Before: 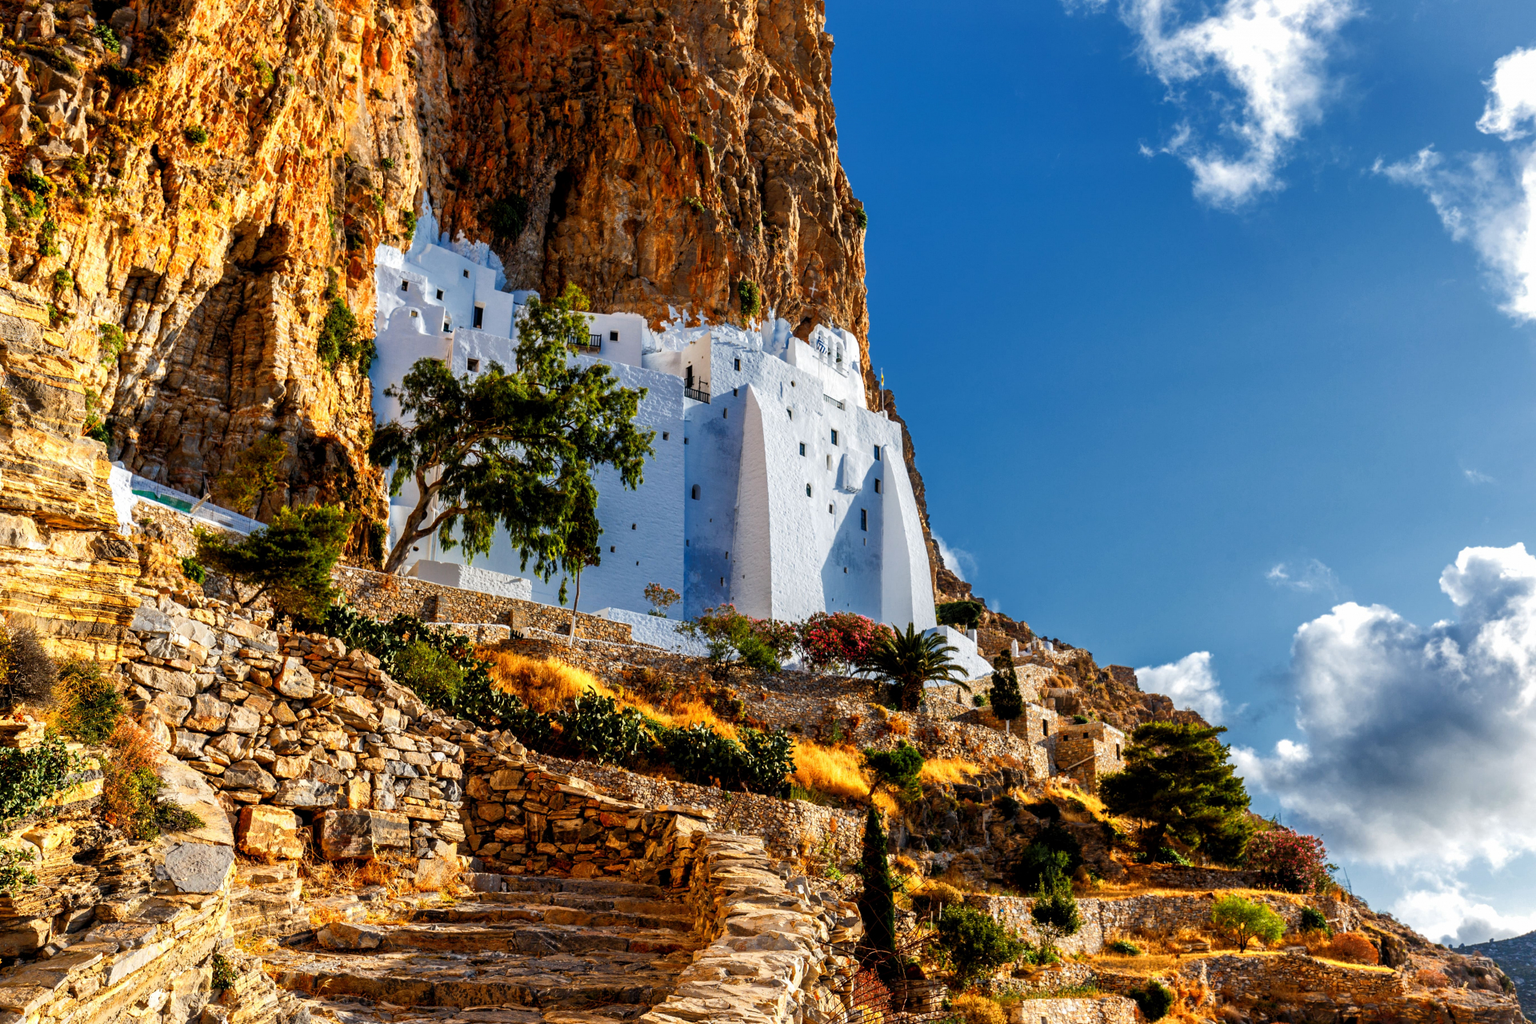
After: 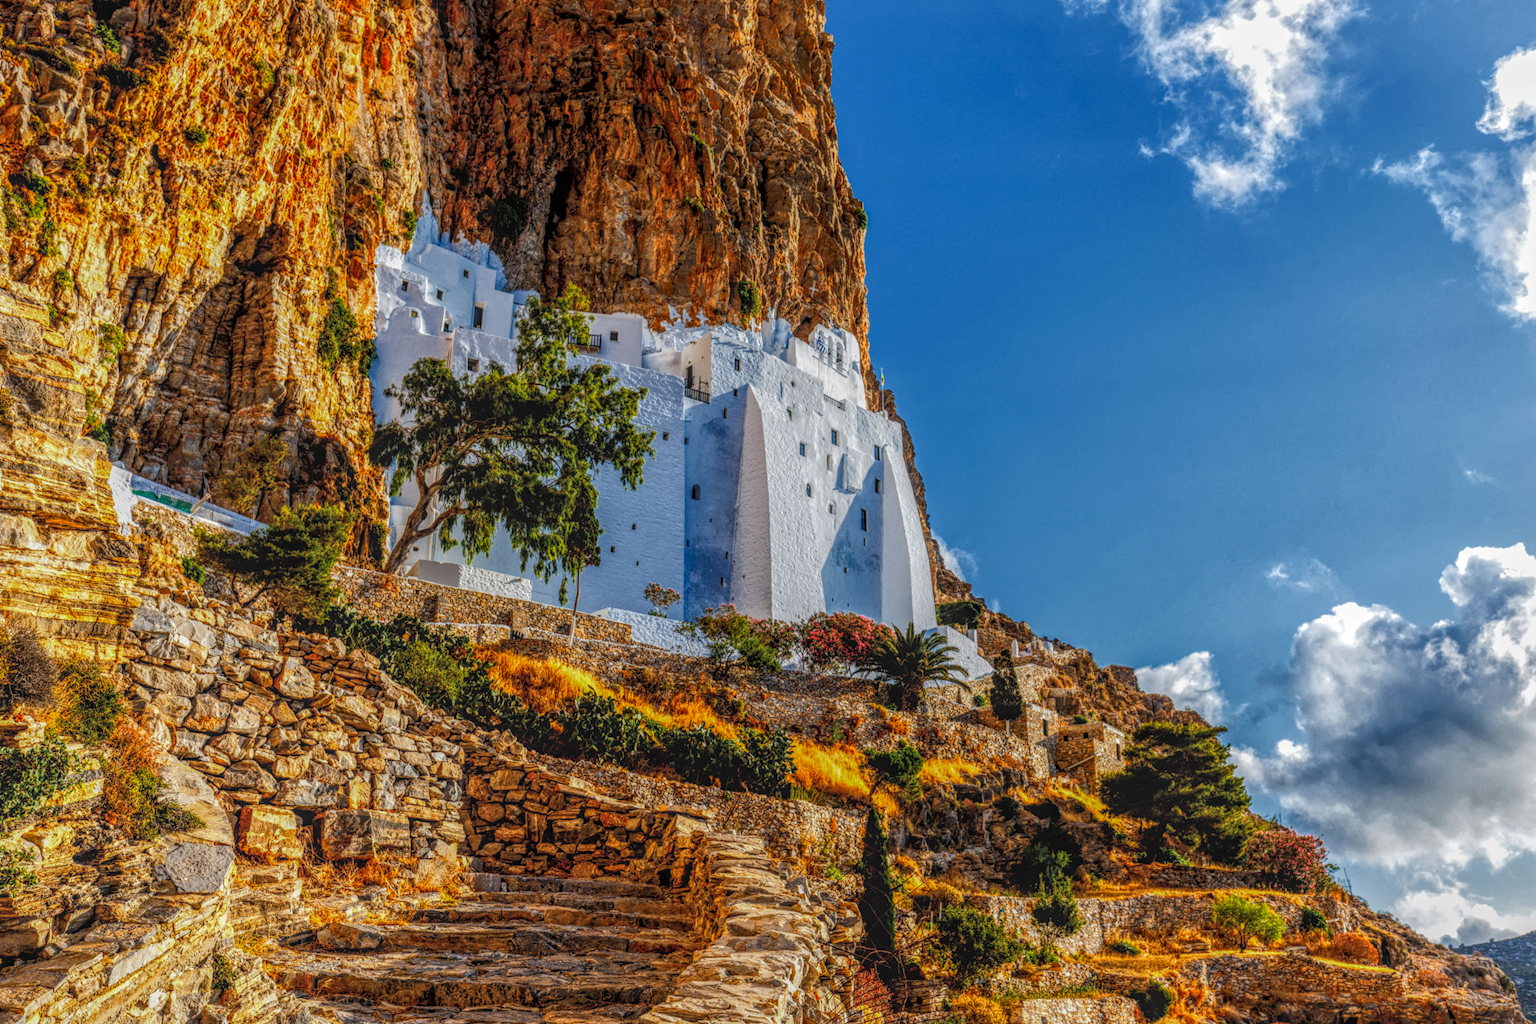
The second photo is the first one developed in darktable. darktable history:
local contrast: highlights 20%, shadows 29%, detail 199%, midtone range 0.2
